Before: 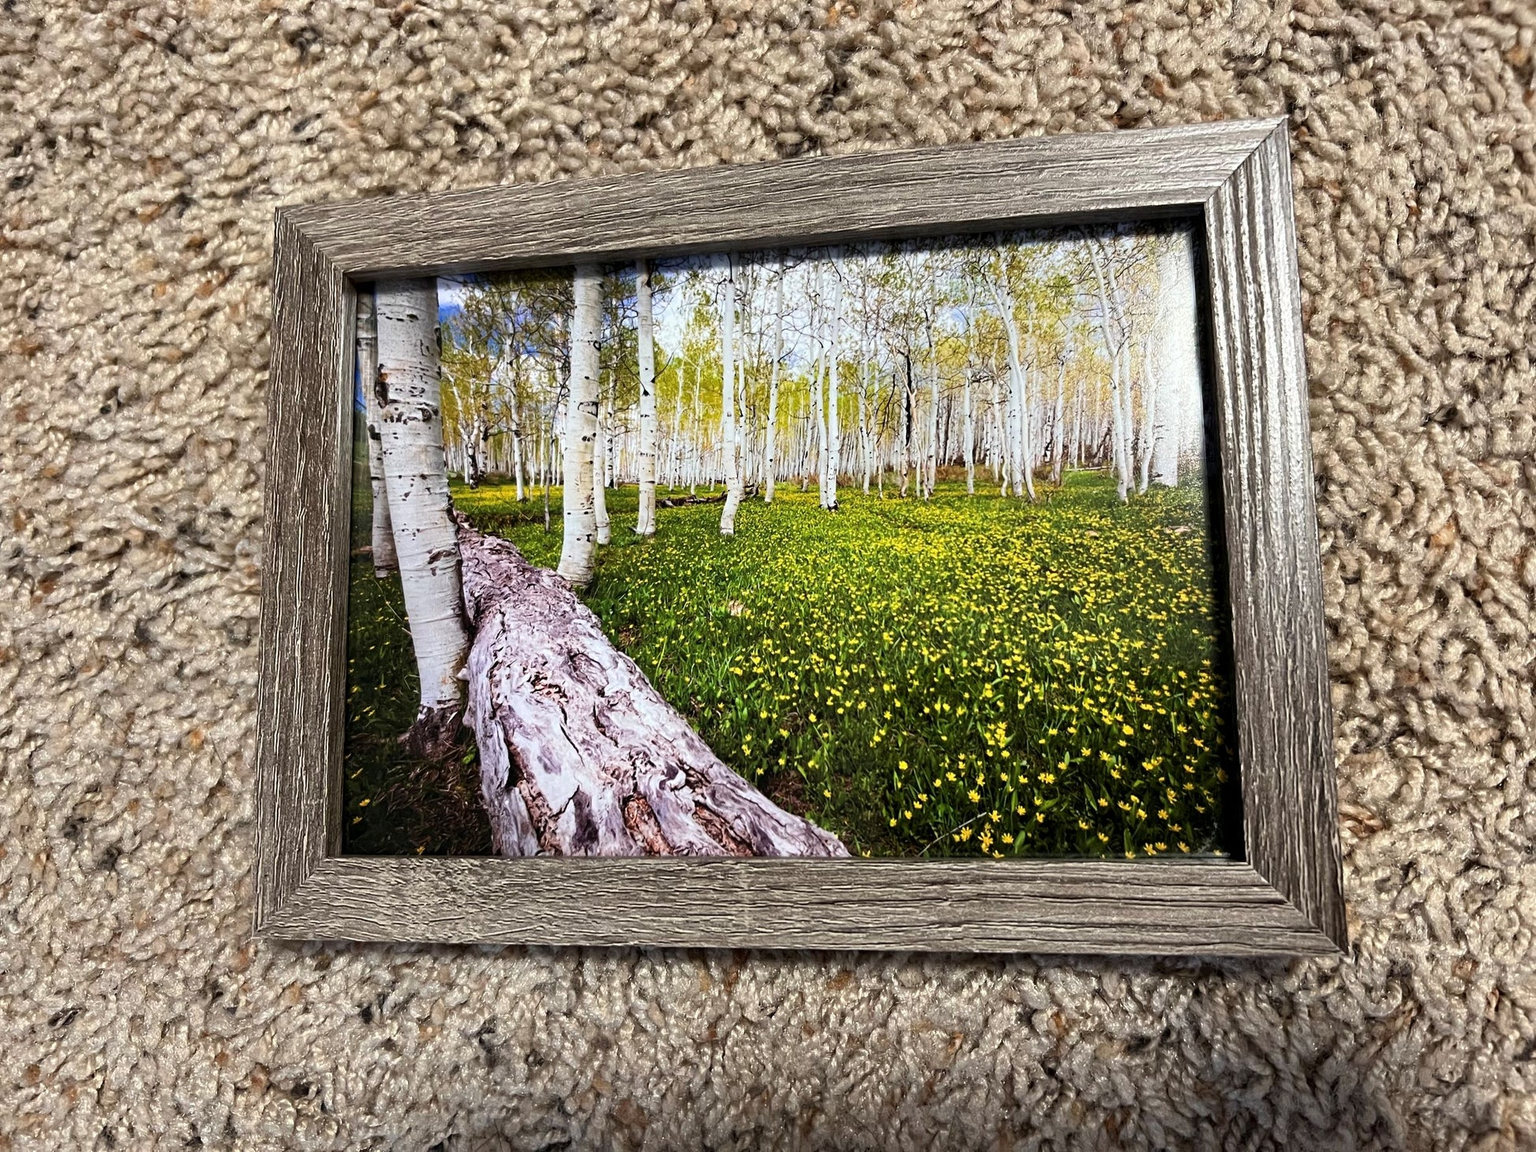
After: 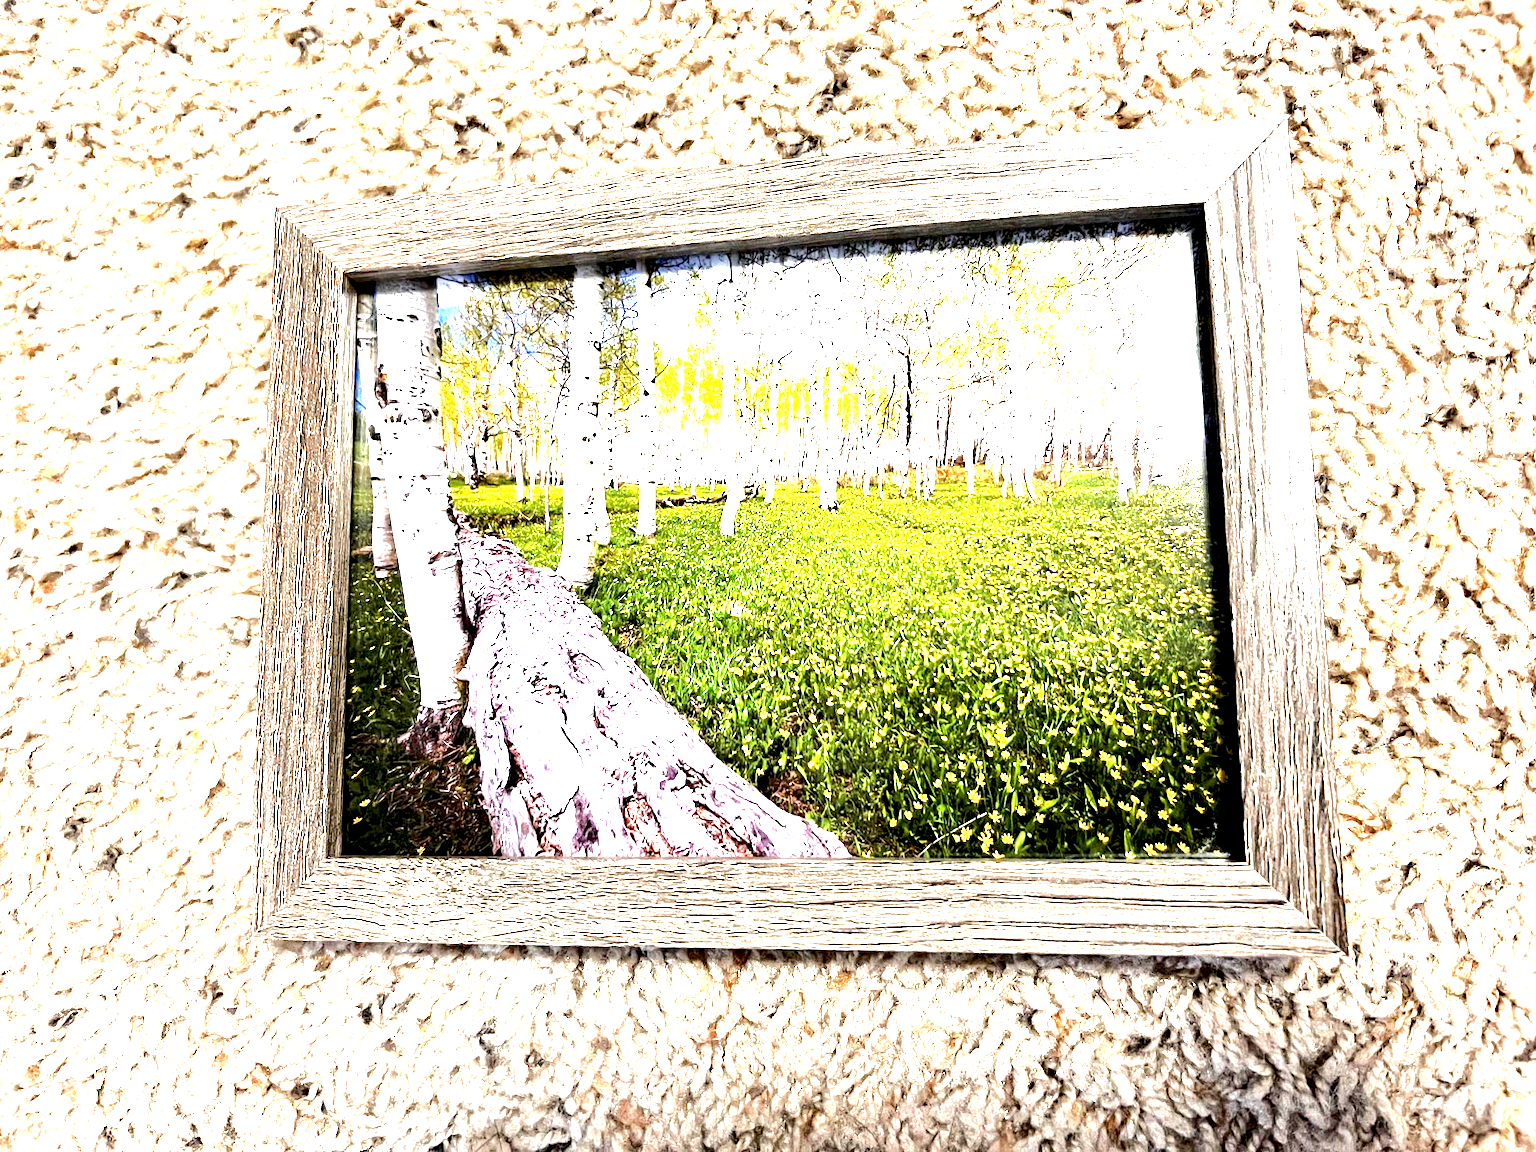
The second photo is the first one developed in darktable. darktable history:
tone equalizer: -8 EV 0.001 EV, -7 EV -0.002 EV, -6 EV 0.002 EV, -5 EV -0.03 EV, -4 EV -0.116 EV, -3 EV -0.169 EV, -2 EV 0.24 EV, -1 EV 0.702 EV, +0 EV 0.493 EV
exposure: black level correction 0.005, exposure 2.084 EV, compensate highlight preservation false
